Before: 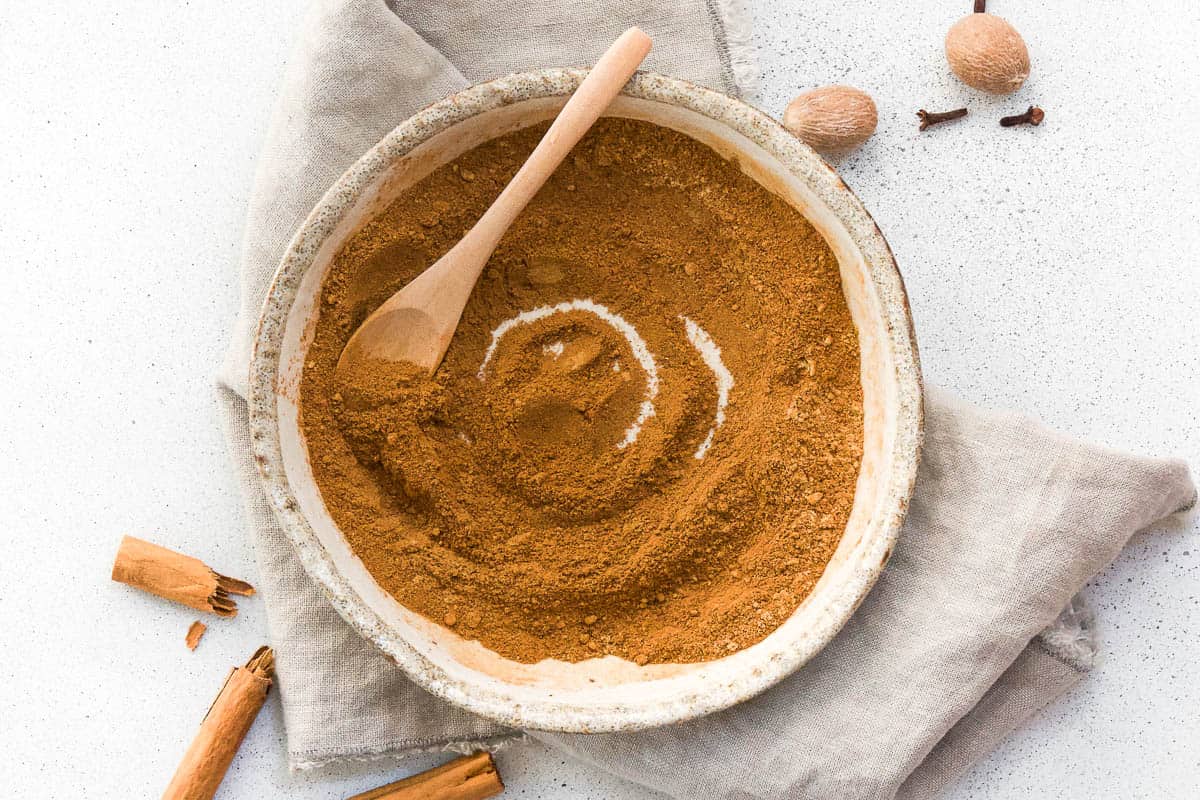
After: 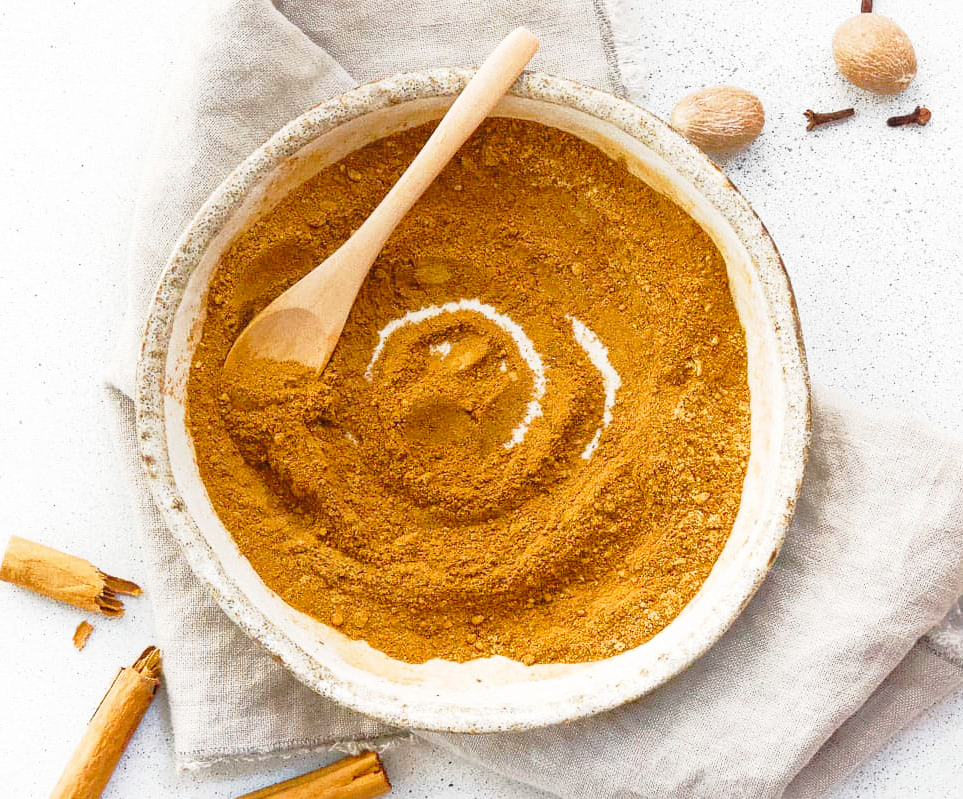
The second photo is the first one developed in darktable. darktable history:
shadows and highlights: on, module defaults
crop and rotate: left 9.483%, right 10.224%
base curve: curves: ch0 [(0, 0) (0.028, 0.03) (0.121, 0.232) (0.46, 0.748) (0.859, 0.968) (1, 1)], preserve colors none
